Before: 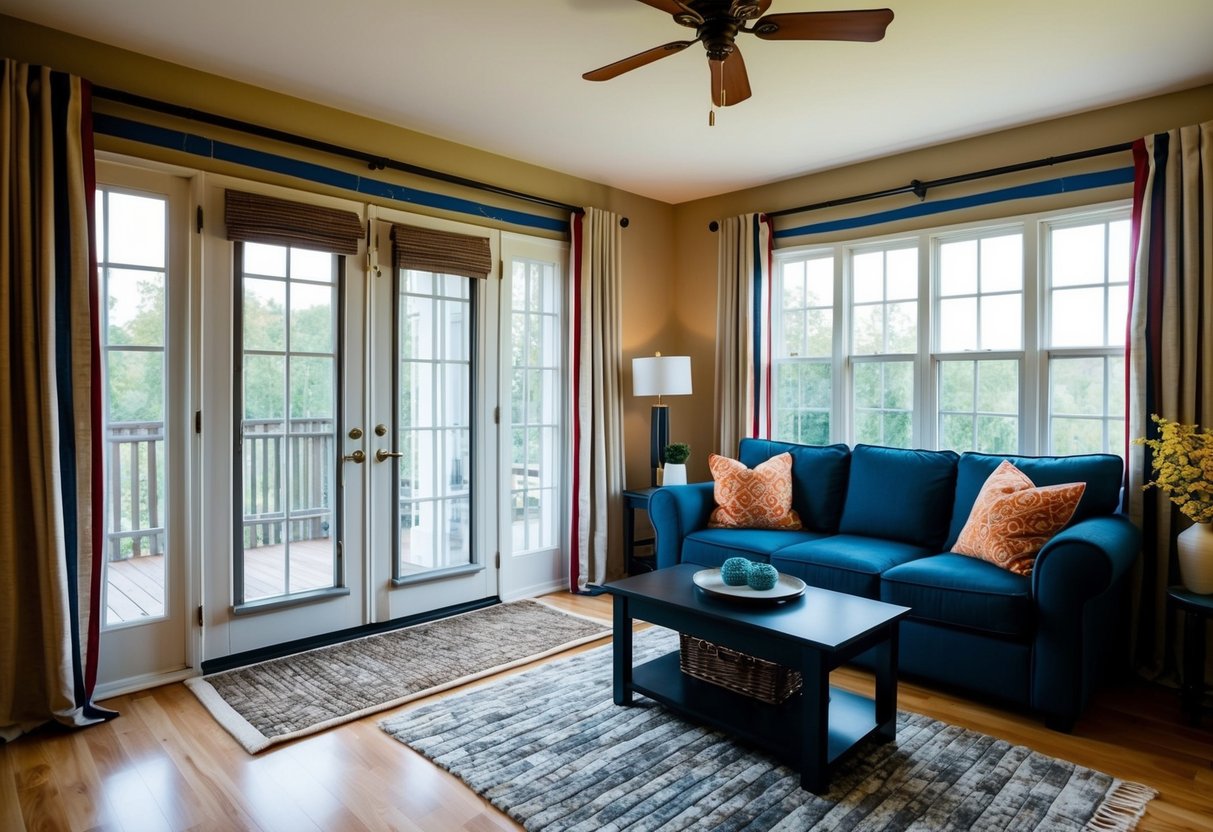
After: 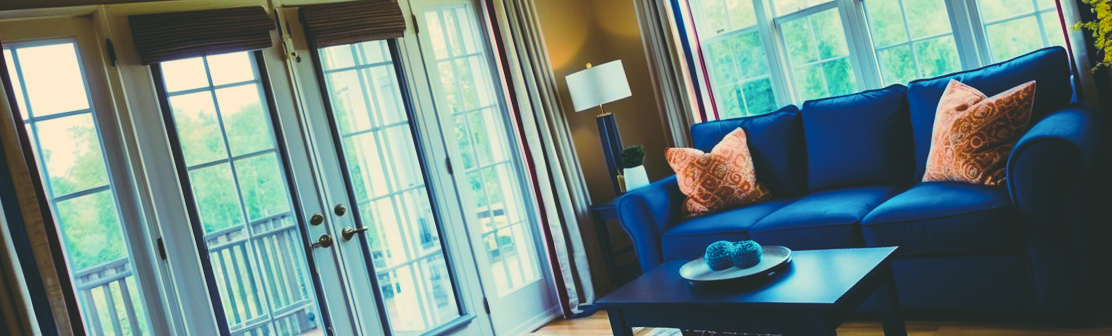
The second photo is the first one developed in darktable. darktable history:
rotate and perspective: rotation -14.8°, crop left 0.1, crop right 0.903, crop top 0.25, crop bottom 0.748
exposure: exposure 0.191 EV, compensate highlight preservation false
color balance rgb: linear chroma grading › global chroma 9%, perceptual saturation grading › global saturation 36%, perceptual saturation grading › shadows 35%, perceptual brilliance grading › global brilliance 15%, perceptual brilliance grading › shadows -35%, global vibrance 15%
crop and rotate: top 25.357%, bottom 13.942%
color correction: highlights a* 4.02, highlights b* 4.98, shadows a* -7.55, shadows b* 4.98
rgb curve: curves: ch0 [(0, 0.186) (0.314, 0.284) (0.576, 0.466) (0.805, 0.691) (0.936, 0.886)]; ch1 [(0, 0.186) (0.314, 0.284) (0.581, 0.534) (0.771, 0.746) (0.936, 0.958)]; ch2 [(0, 0.216) (0.275, 0.39) (1, 1)], mode RGB, independent channels, compensate middle gray true, preserve colors none
filmic rgb: black relative exposure -16 EV, white relative exposure 6.12 EV, hardness 5.22
